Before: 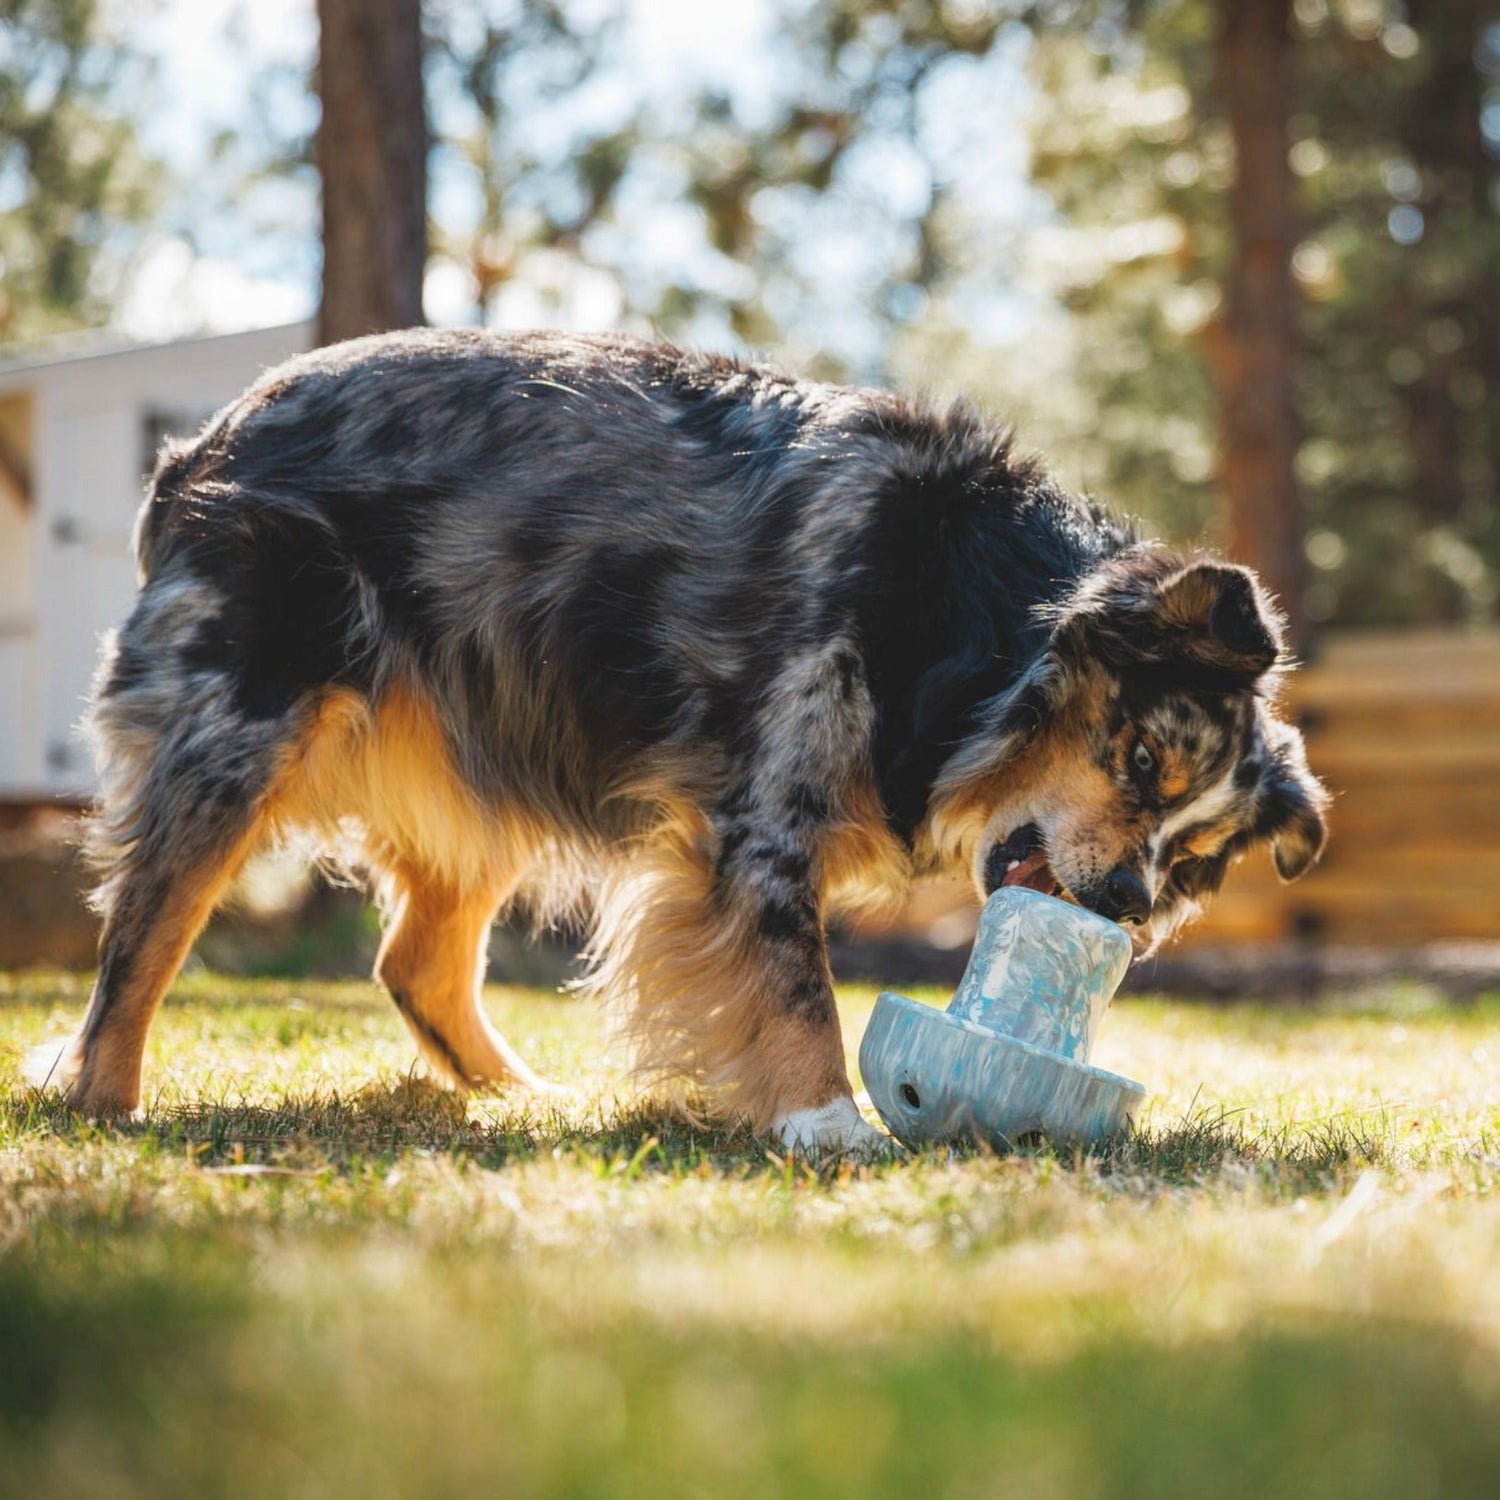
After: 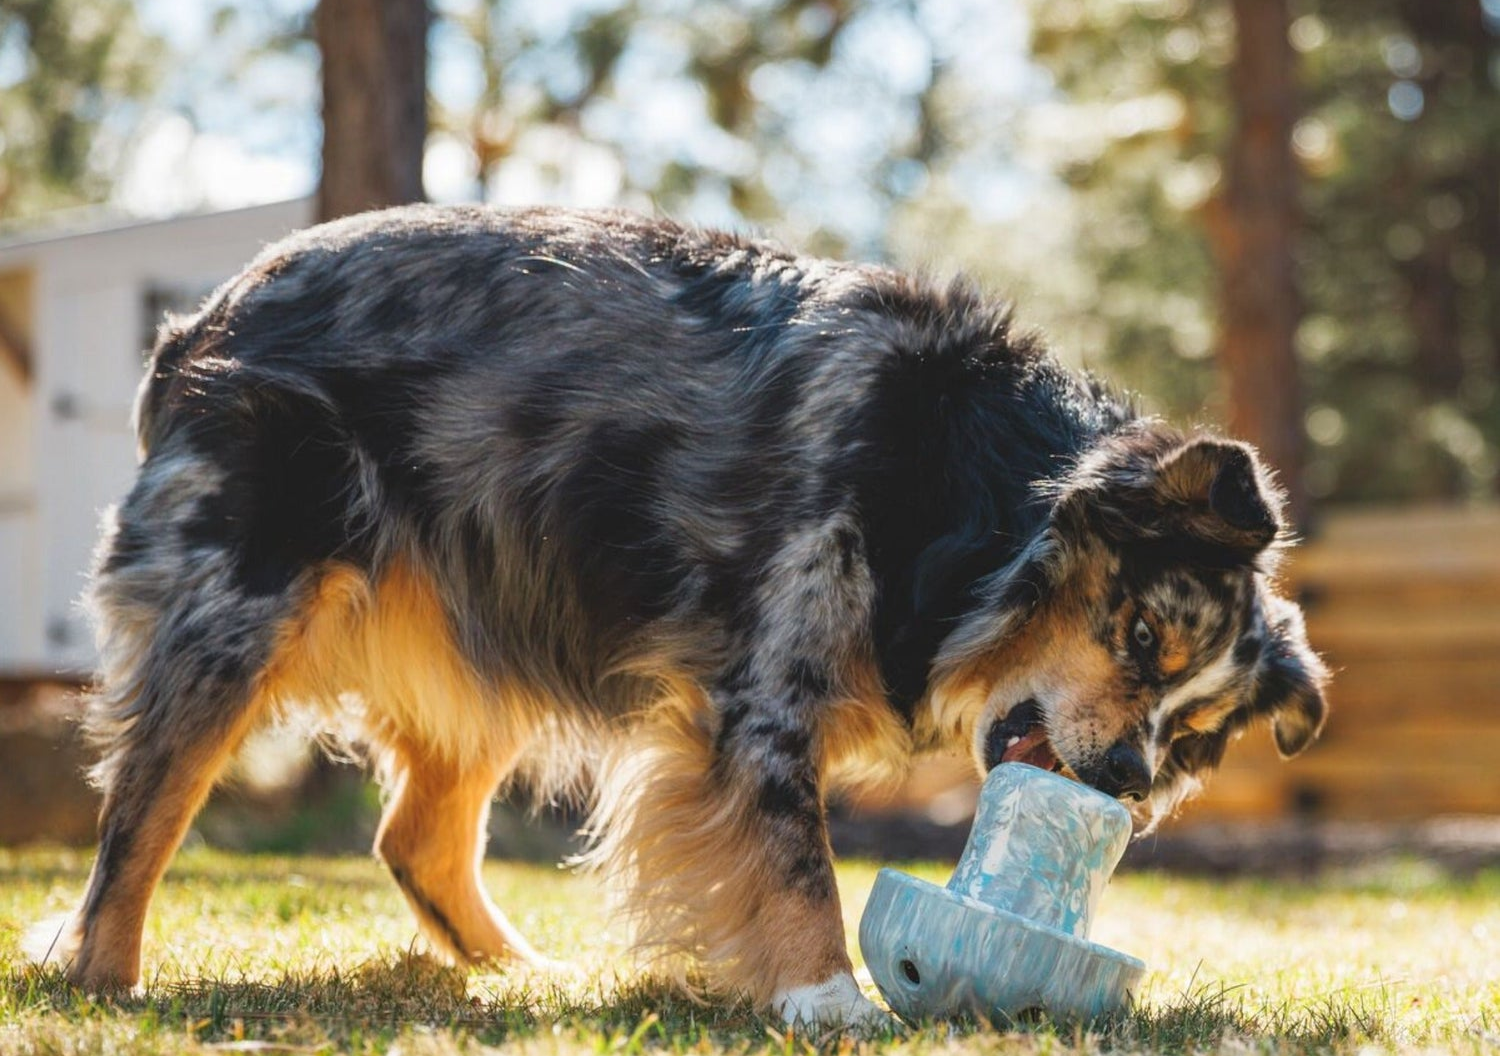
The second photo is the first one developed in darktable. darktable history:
crop and rotate: top 8.323%, bottom 21.263%
